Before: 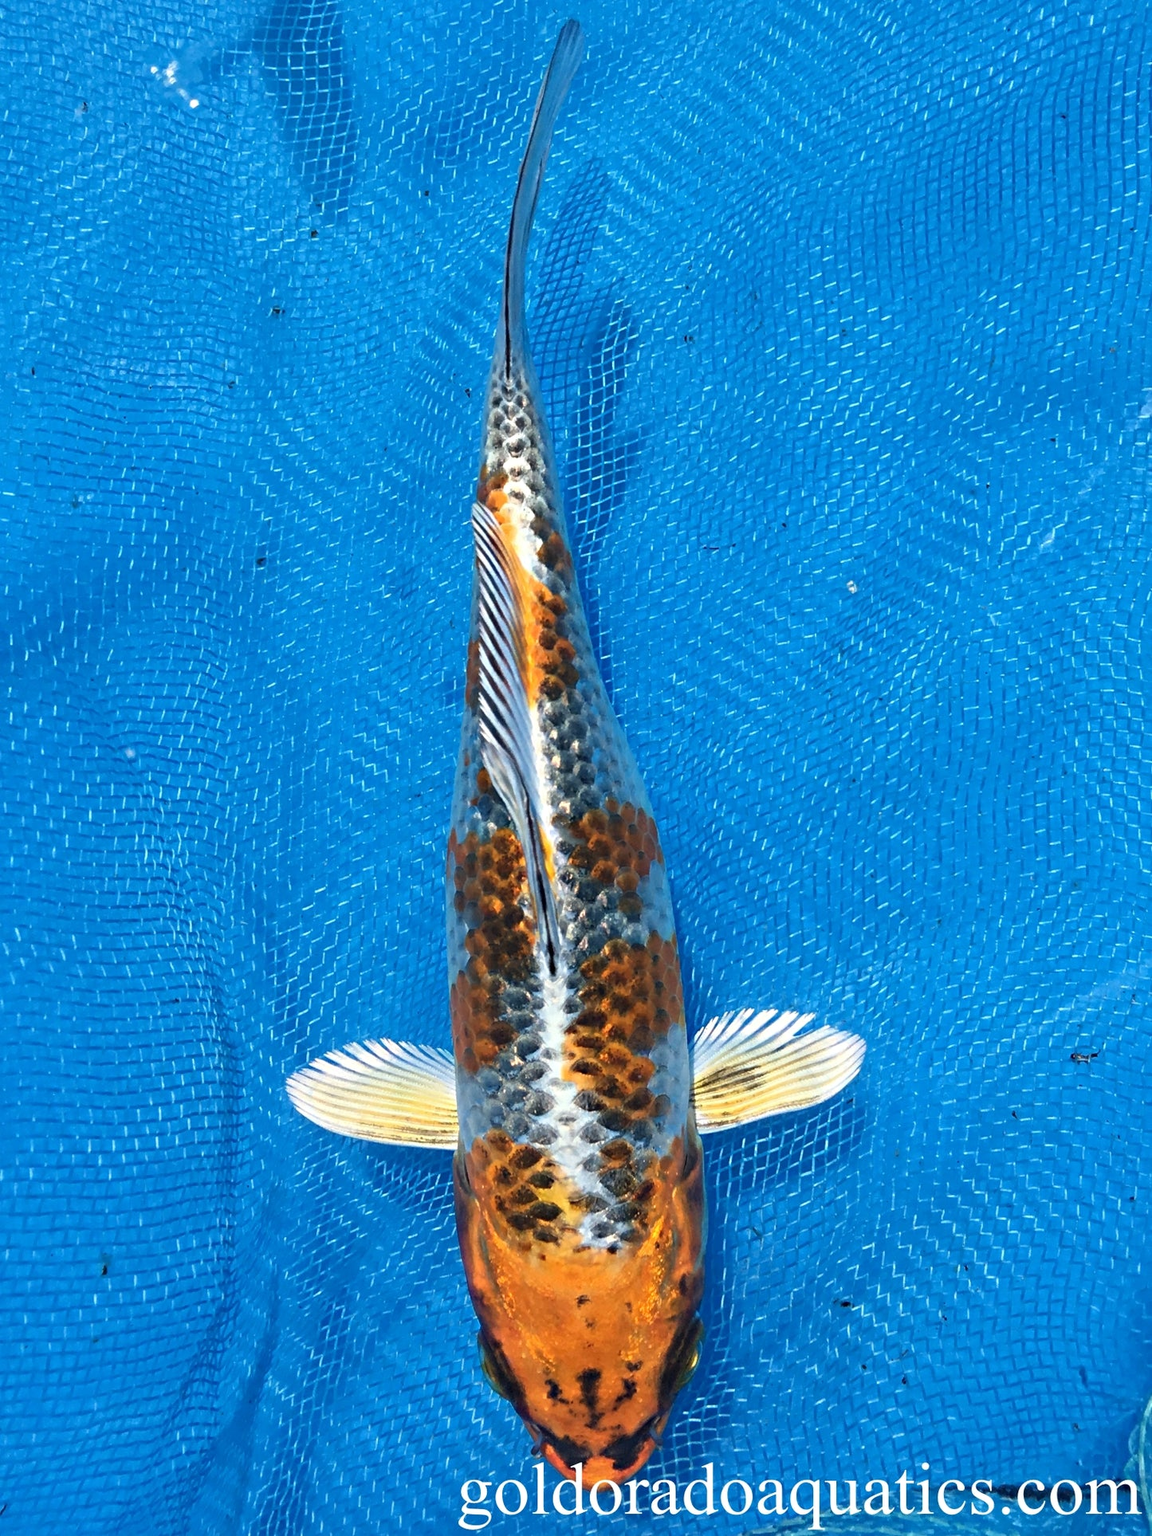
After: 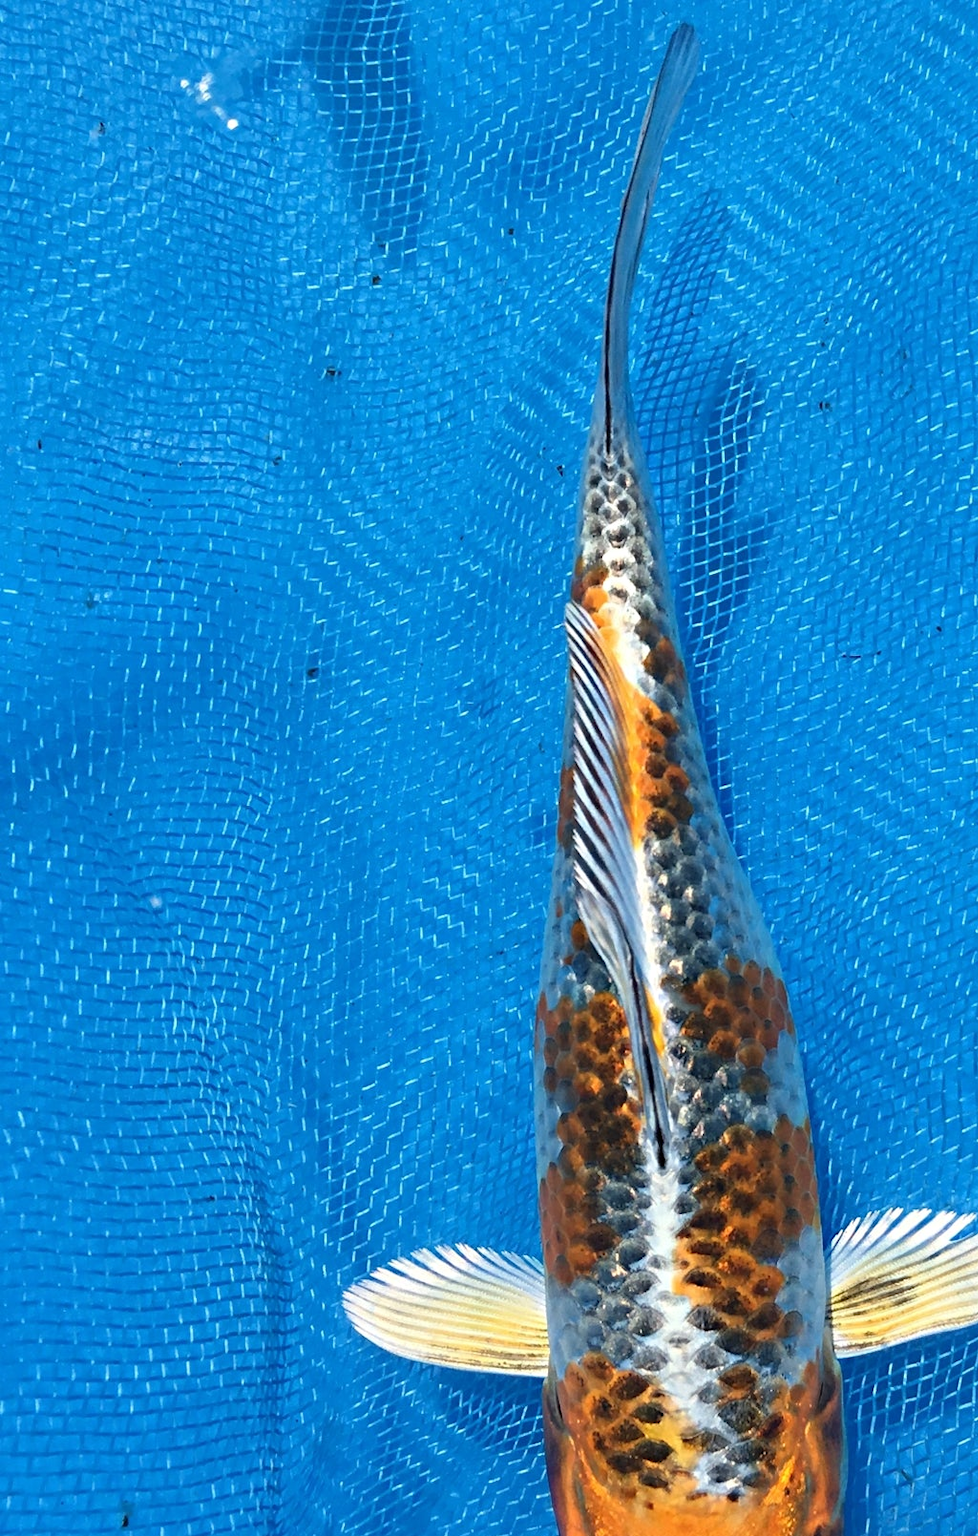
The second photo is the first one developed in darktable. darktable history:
crop: right 29.007%, bottom 16.487%
